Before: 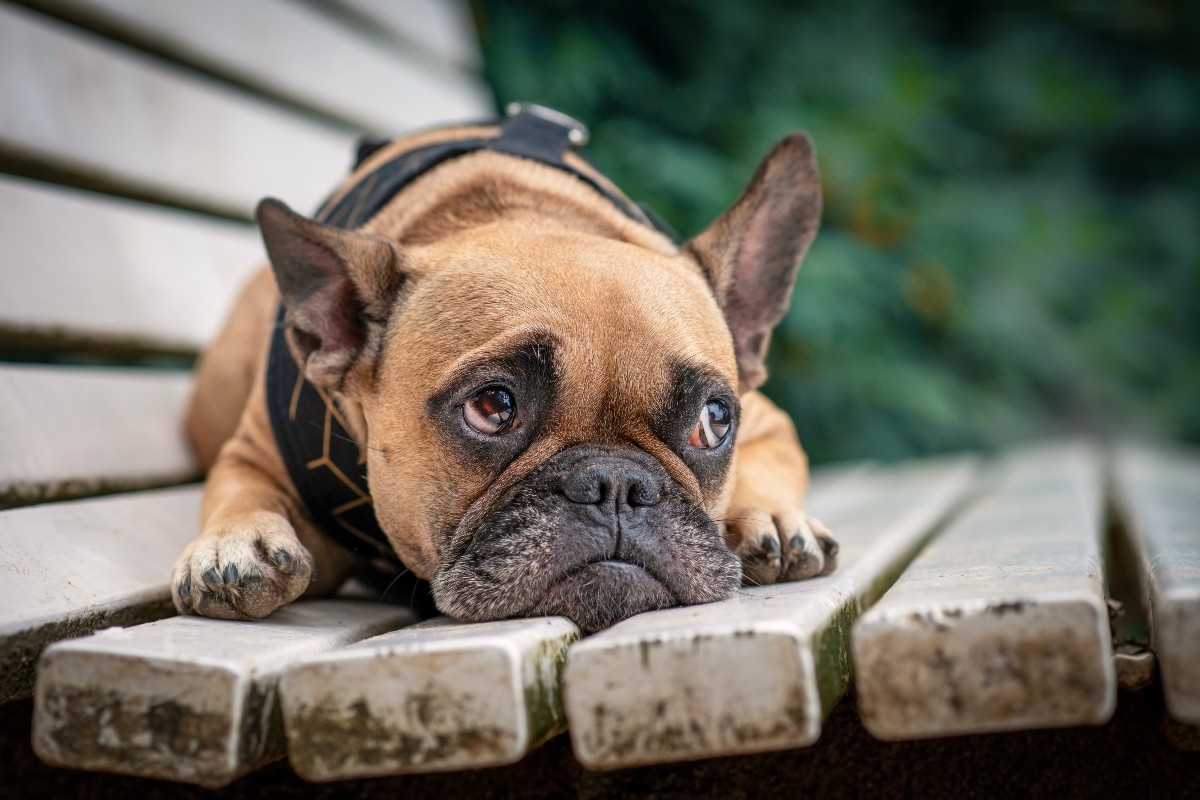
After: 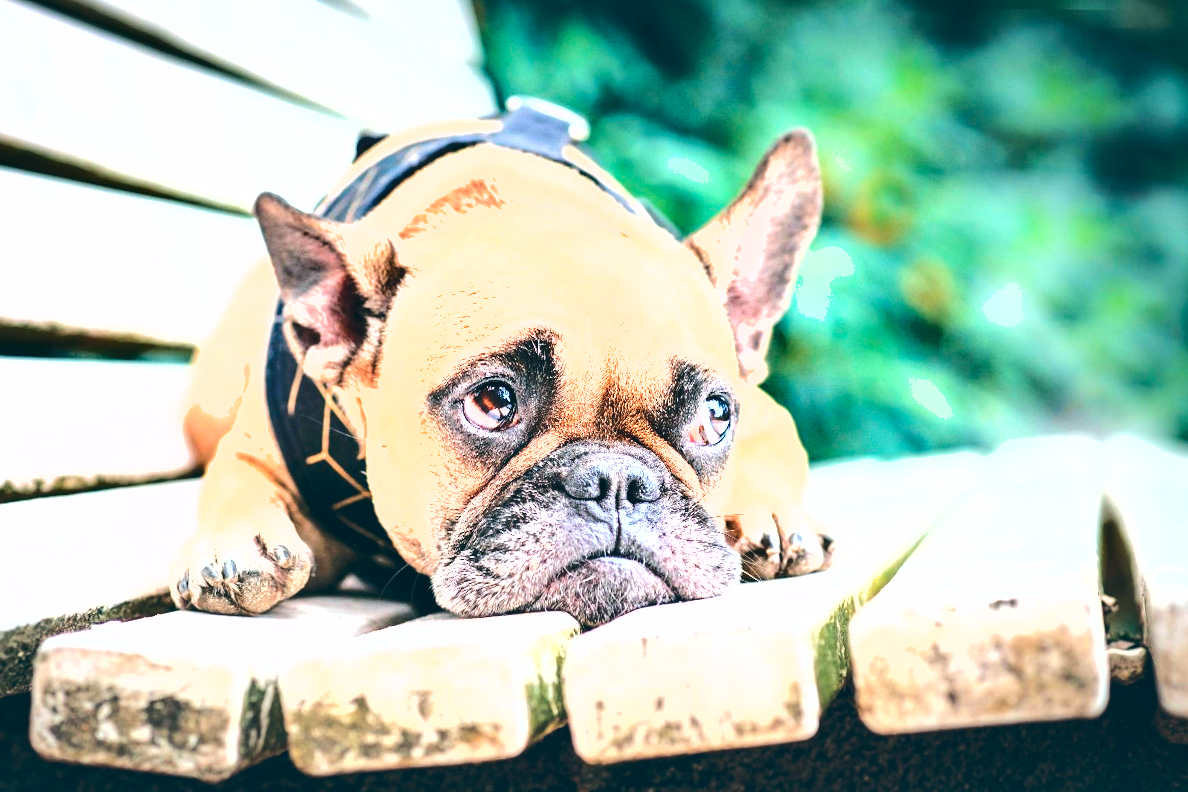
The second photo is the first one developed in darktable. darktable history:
rotate and perspective: rotation 0.174°, lens shift (vertical) 0.013, lens shift (horizontal) 0.019, shear 0.001, automatic cropping original format, crop left 0.007, crop right 0.991, crop top 0.016, crop bottom 0.997
color balance: lift [1.016, 0.983, 1, 1.017], gamma [0.958, 1, 1, 1], gain [0.981, 1.007, 0.993, 1.002], input saturation 118.26%, contrast 13.43%, contrast fulcrum 21.62%, output saturation 82.76%
rgb curve: curves: ch0 [(0, 0) (0.284, 0.292) (0.505, 0.644) (1, 1)]; ch1 [(0, 0) (0.284, 0.292) (0.505, 0.644) (1, 1)]; ch2 [(0, 0) (0.284, 0.292) (0.505, 0.644) (1, 1)], compensate middle gray true
white balance: red 0.98, blue 1.034
shadows and highlights: low approximation 0.01, soften with gaussian
exposure: black level correction 0, exposure 2.327 EV, compensate exposure bias true, compensate highlight preservation false
